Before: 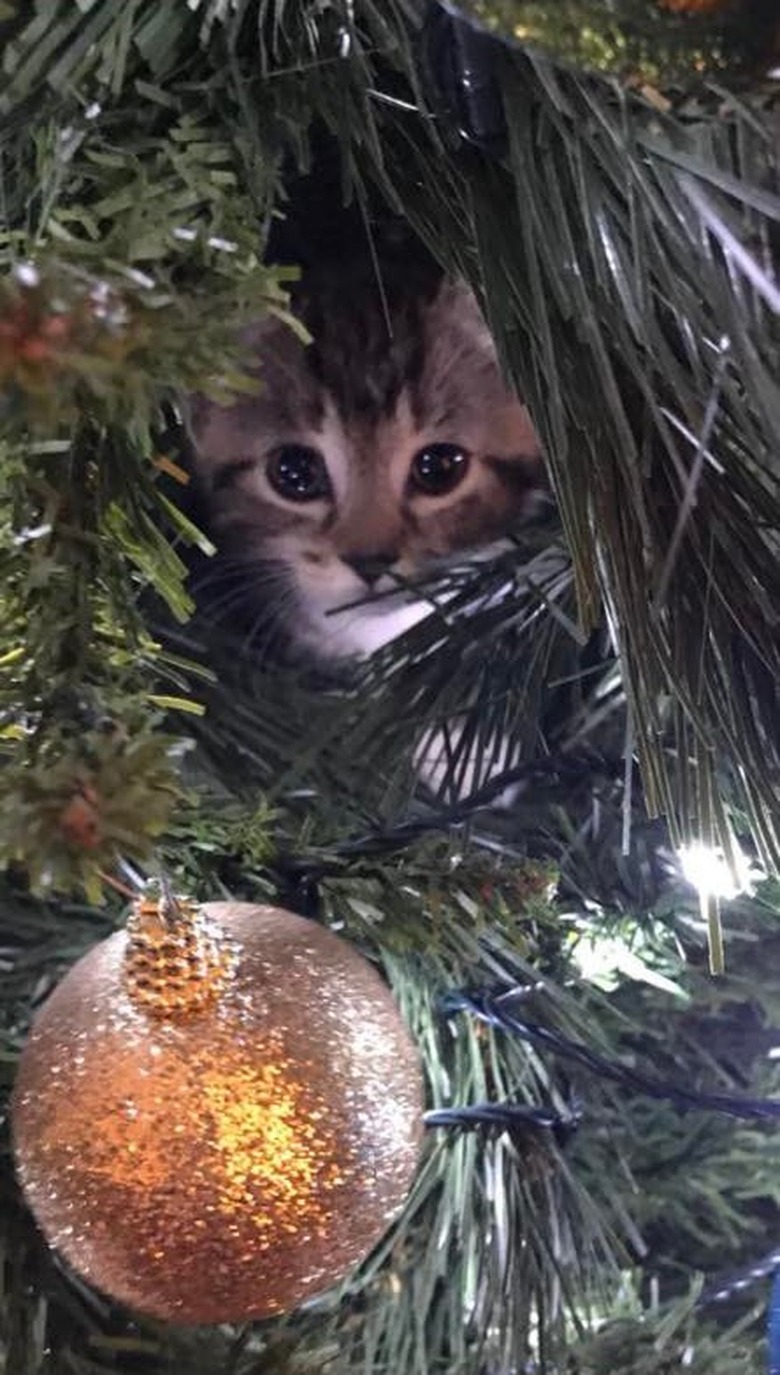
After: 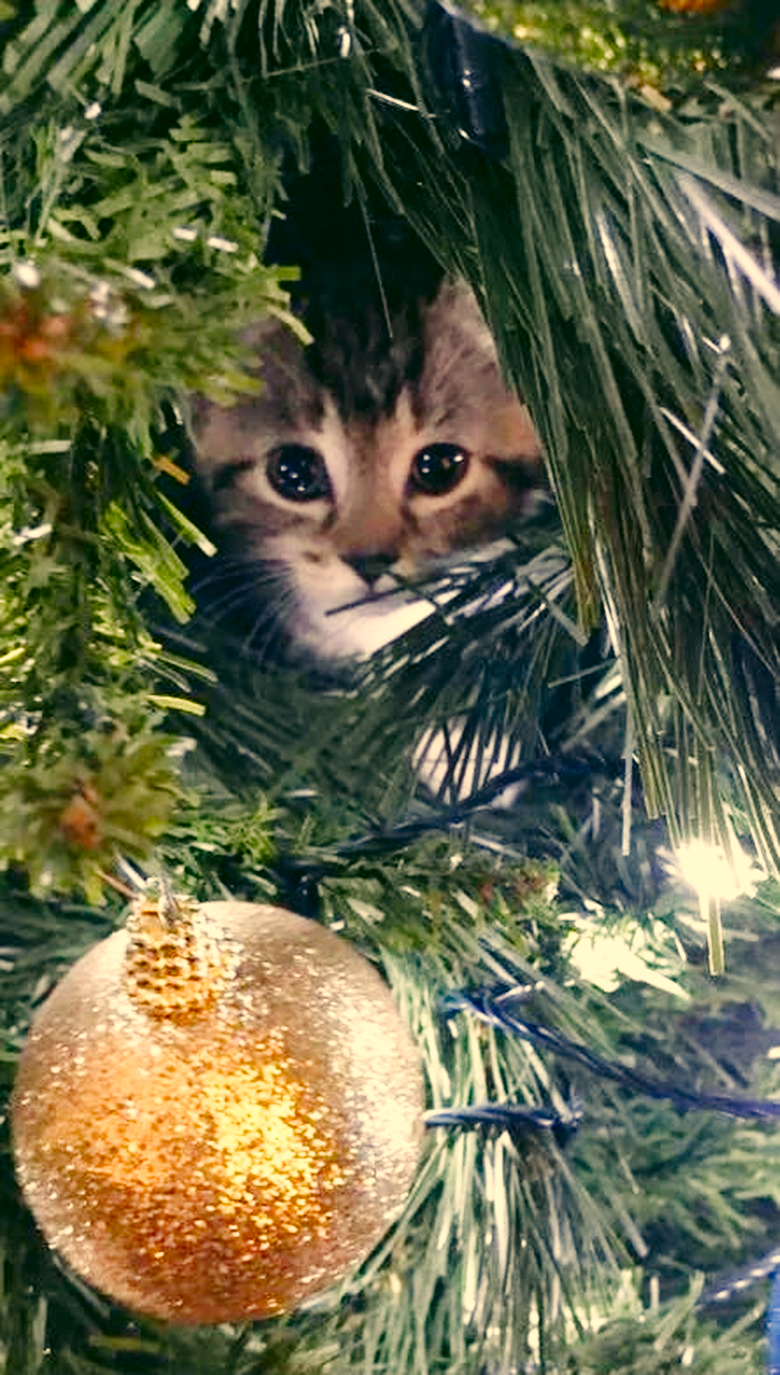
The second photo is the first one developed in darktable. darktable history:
color correction: highlights a* 4.96, highlights b* 24.55, shadows a* -15.96, shadows b* 4.02
color balance rgb: perceptual saturation grading › global saturation 20%, perceptual saturation grading › highlights -49.781%, perceptual saturation grading › shadows 24.72%
base curve: curves: ch0 [(0, 0) (0.008, 0.007) (0.022, 0.029) (0.048, 0.089) (0.092, 0.197) (0.191, 0.399) (0.275, 0.534) (0.357, 0.65) (0.477, 0.78) (0.542, 0.833) (0.799, 0.973) (1, 1)], preserve colors none
